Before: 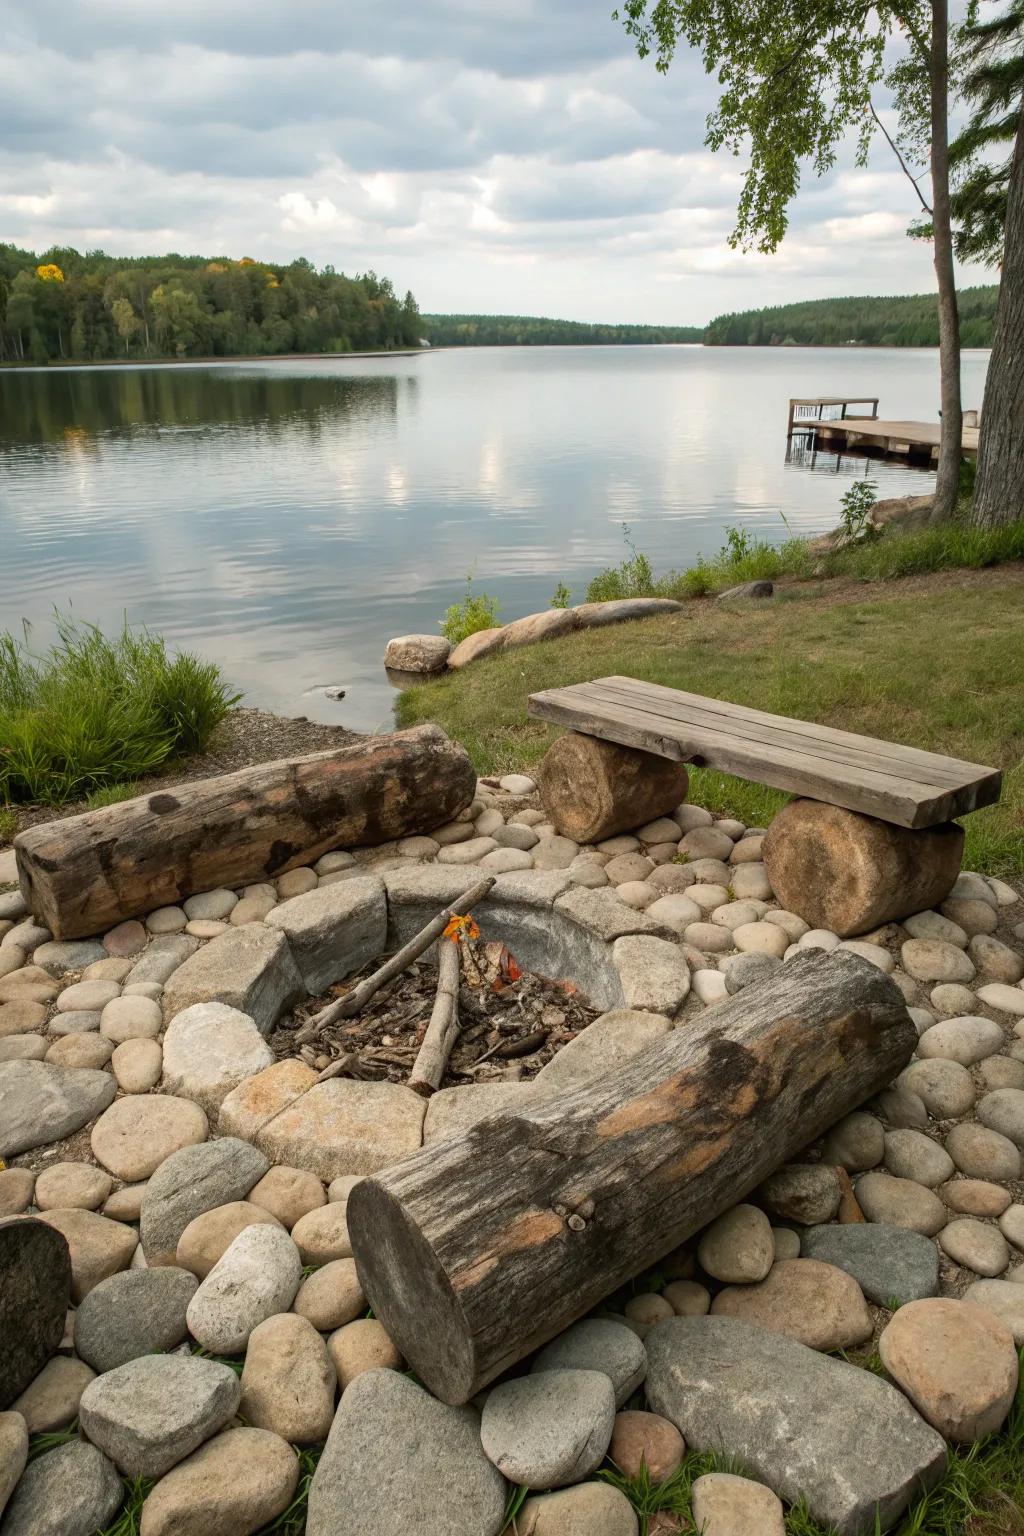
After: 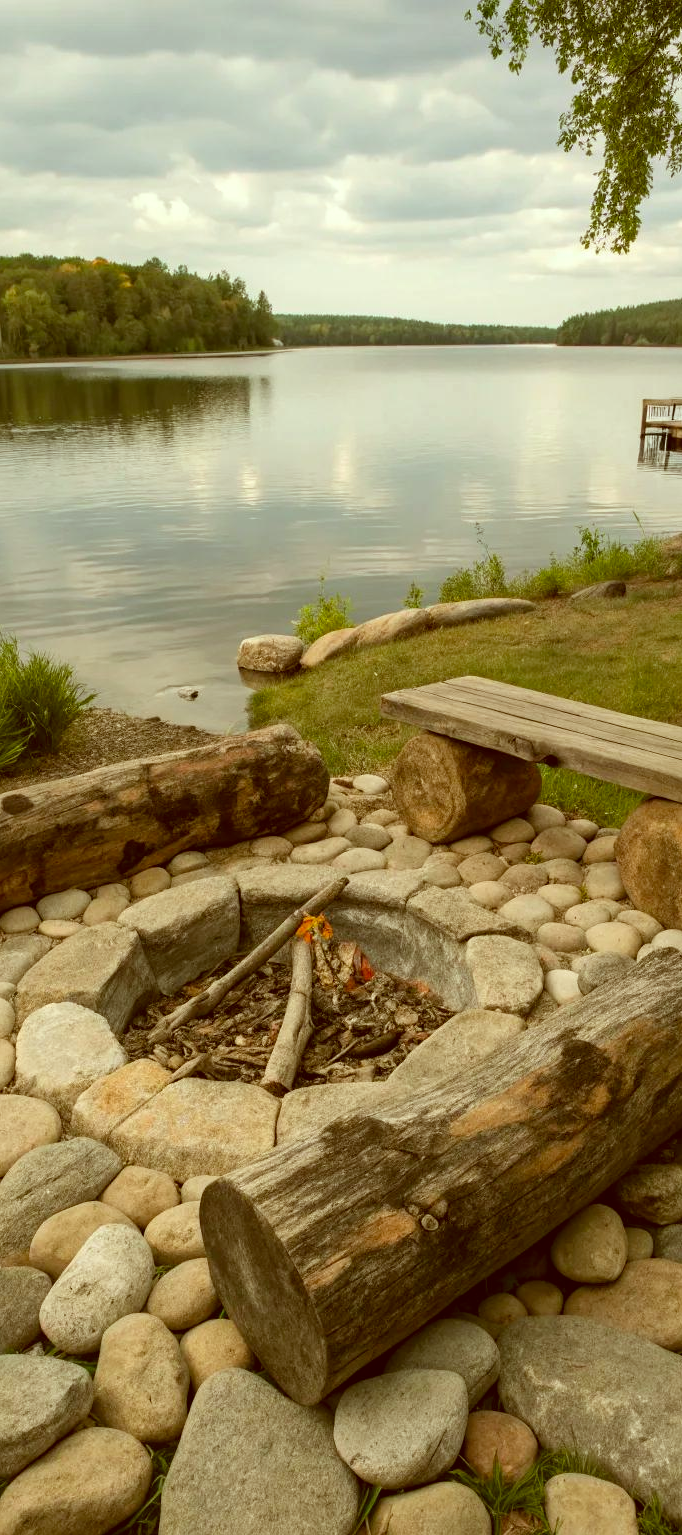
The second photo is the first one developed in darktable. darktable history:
crop and rotate: left 14.385%, right 18.948%
color correction: highlights a* -5.3, highlights b* 9.8, shadows a* 9.8, shadows b* 24.26
exposure: black level correction 0, compensate exposure bias true, compensate highlight preservation false
